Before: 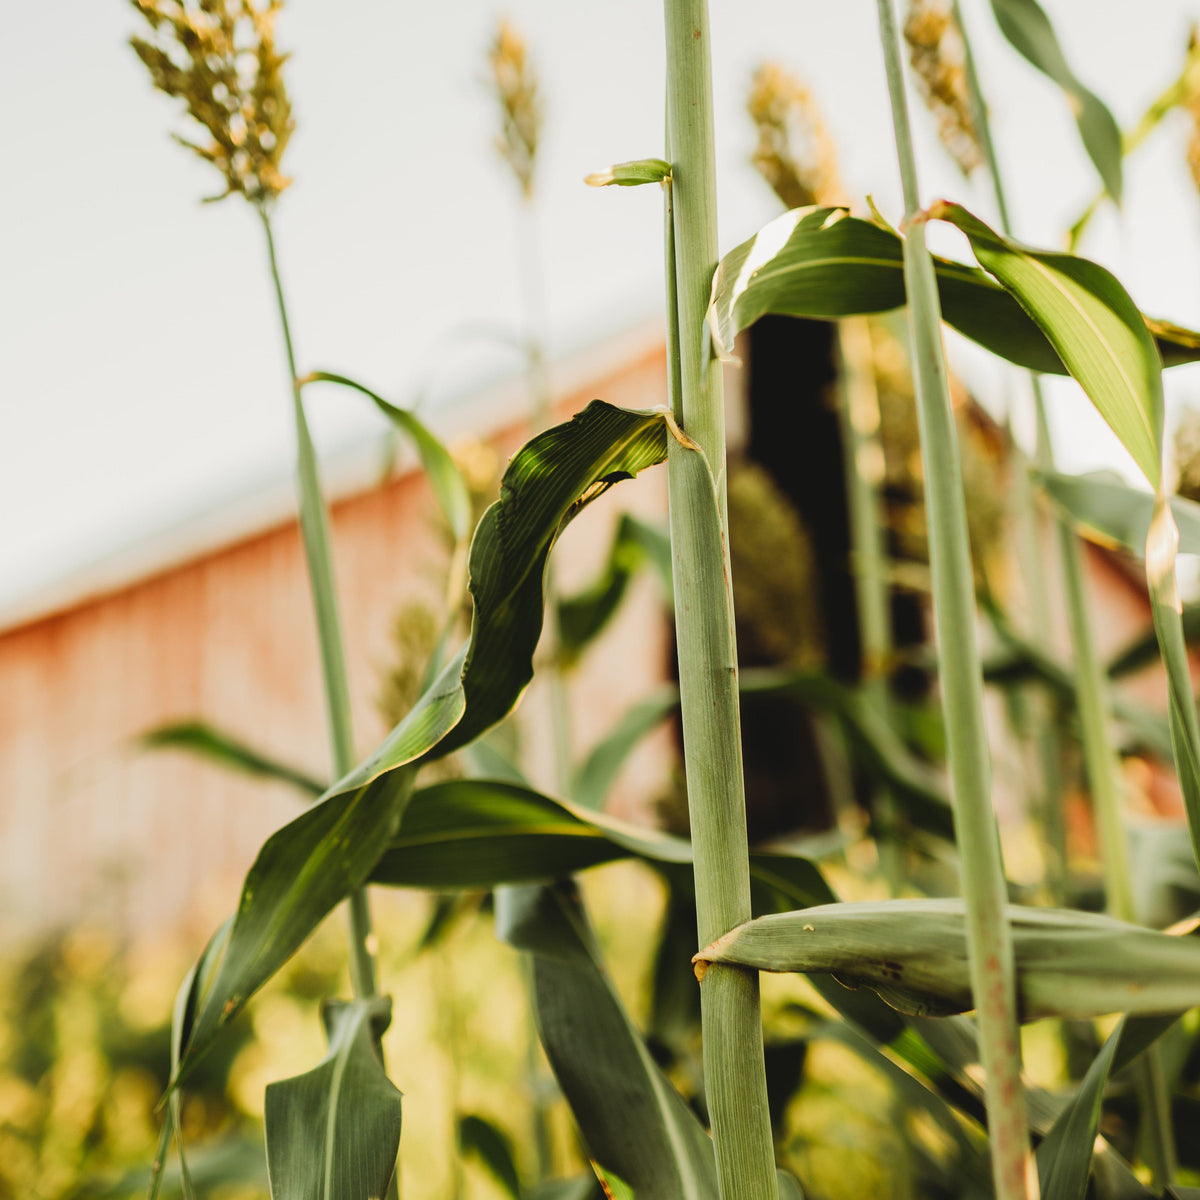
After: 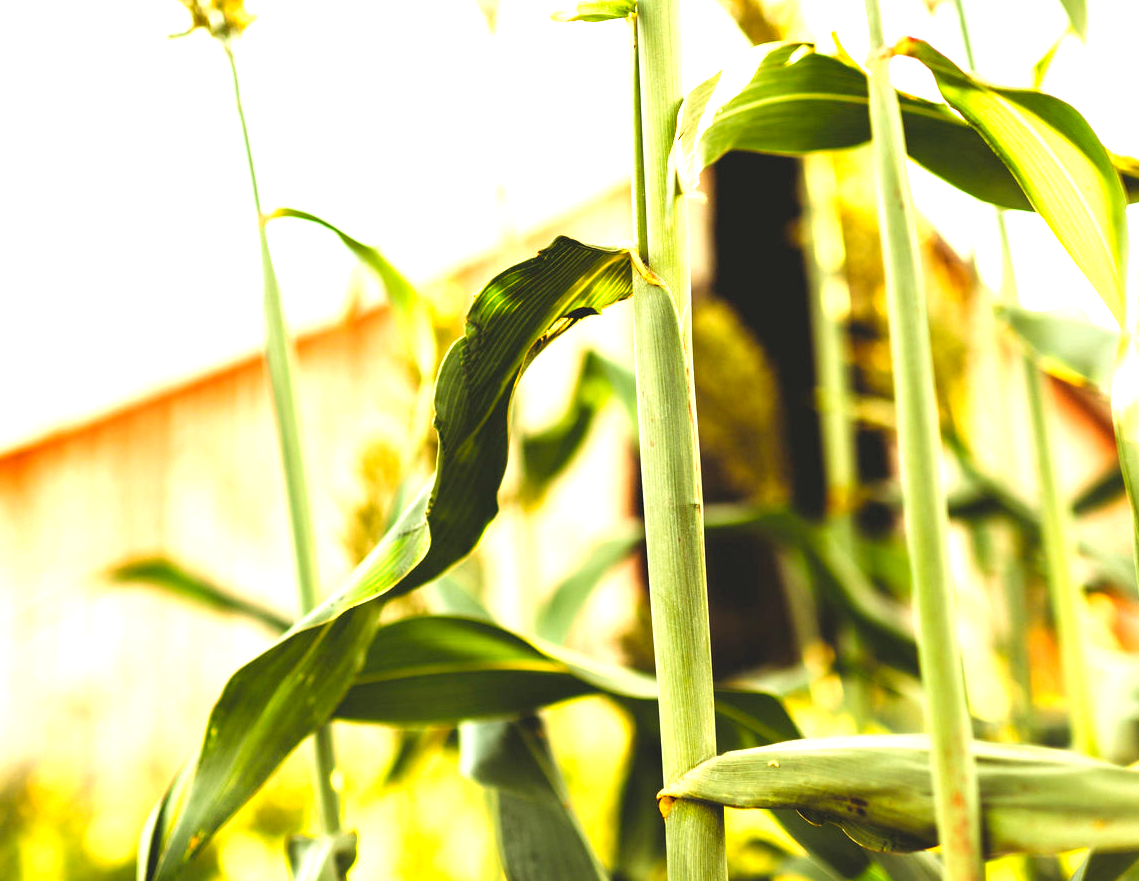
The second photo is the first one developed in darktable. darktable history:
exposure: exposure 1.264 EV, compensate exposure bias true, compensate highlight preservation false
crop and rotate: left 2.999%, top 13.697%, right 2.009%, bottom 12.822%
color balance rgb: linear chroma grading › global chroma 9.815%, perceptual saturation grading › global saturation 0.171%, global vibrance 24.148%
